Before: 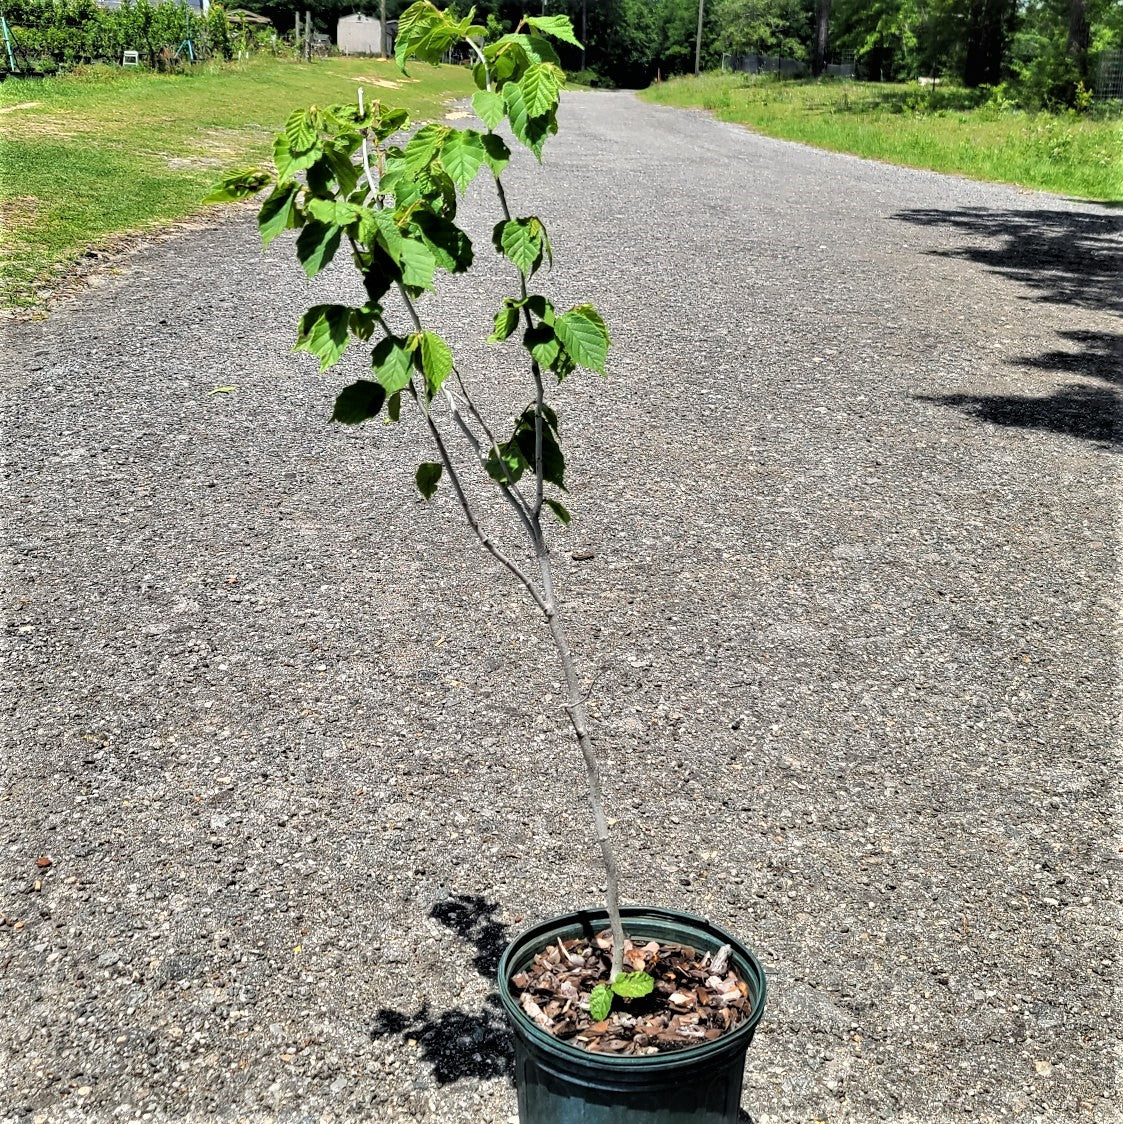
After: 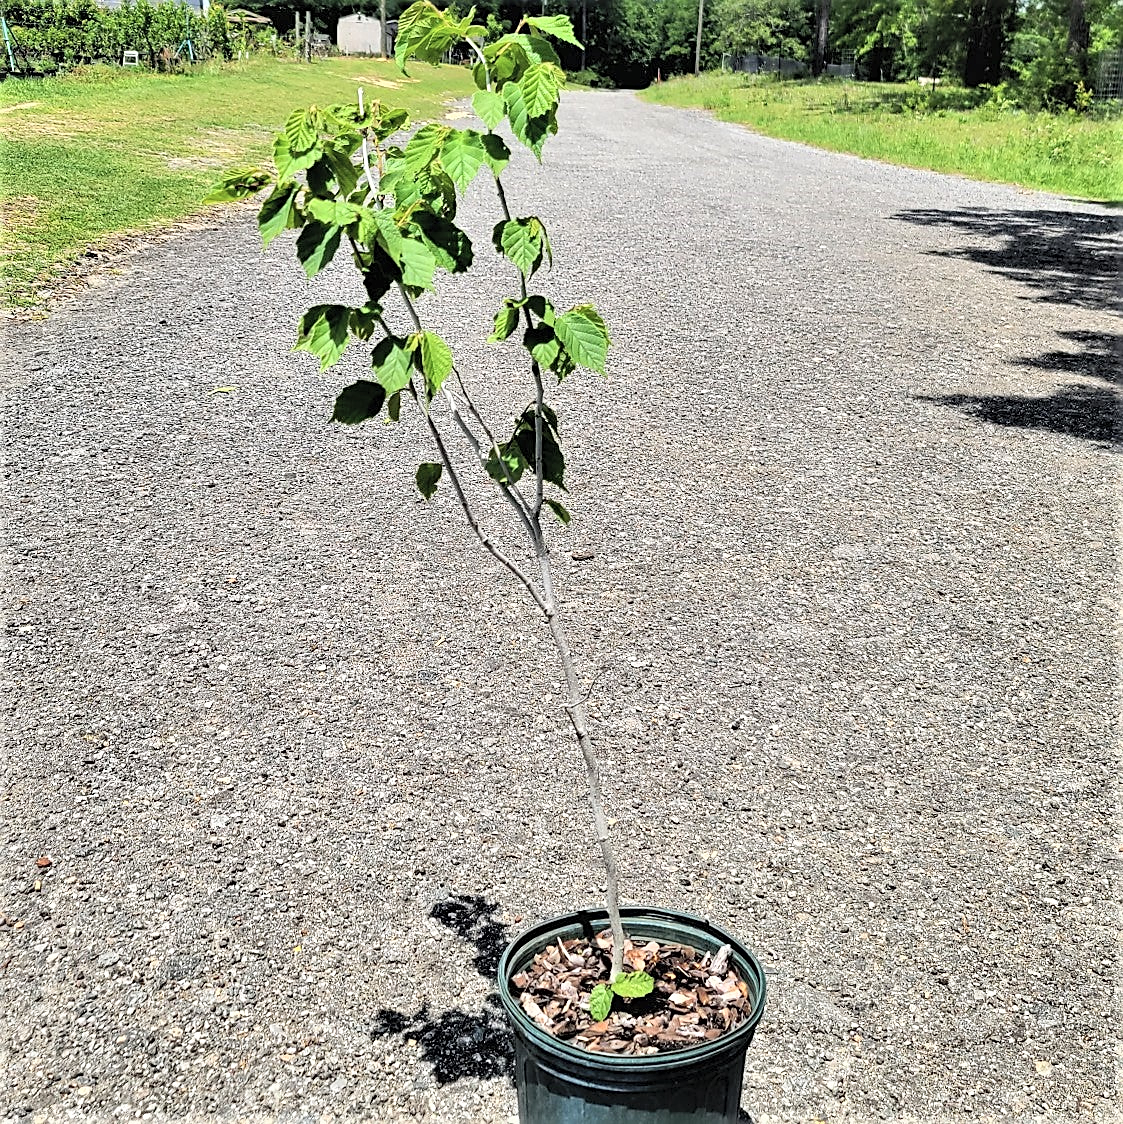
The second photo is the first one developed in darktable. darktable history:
contrast brightness saturation: contrast 0.14, brightness 0.21
sharpen: on, module defaults
